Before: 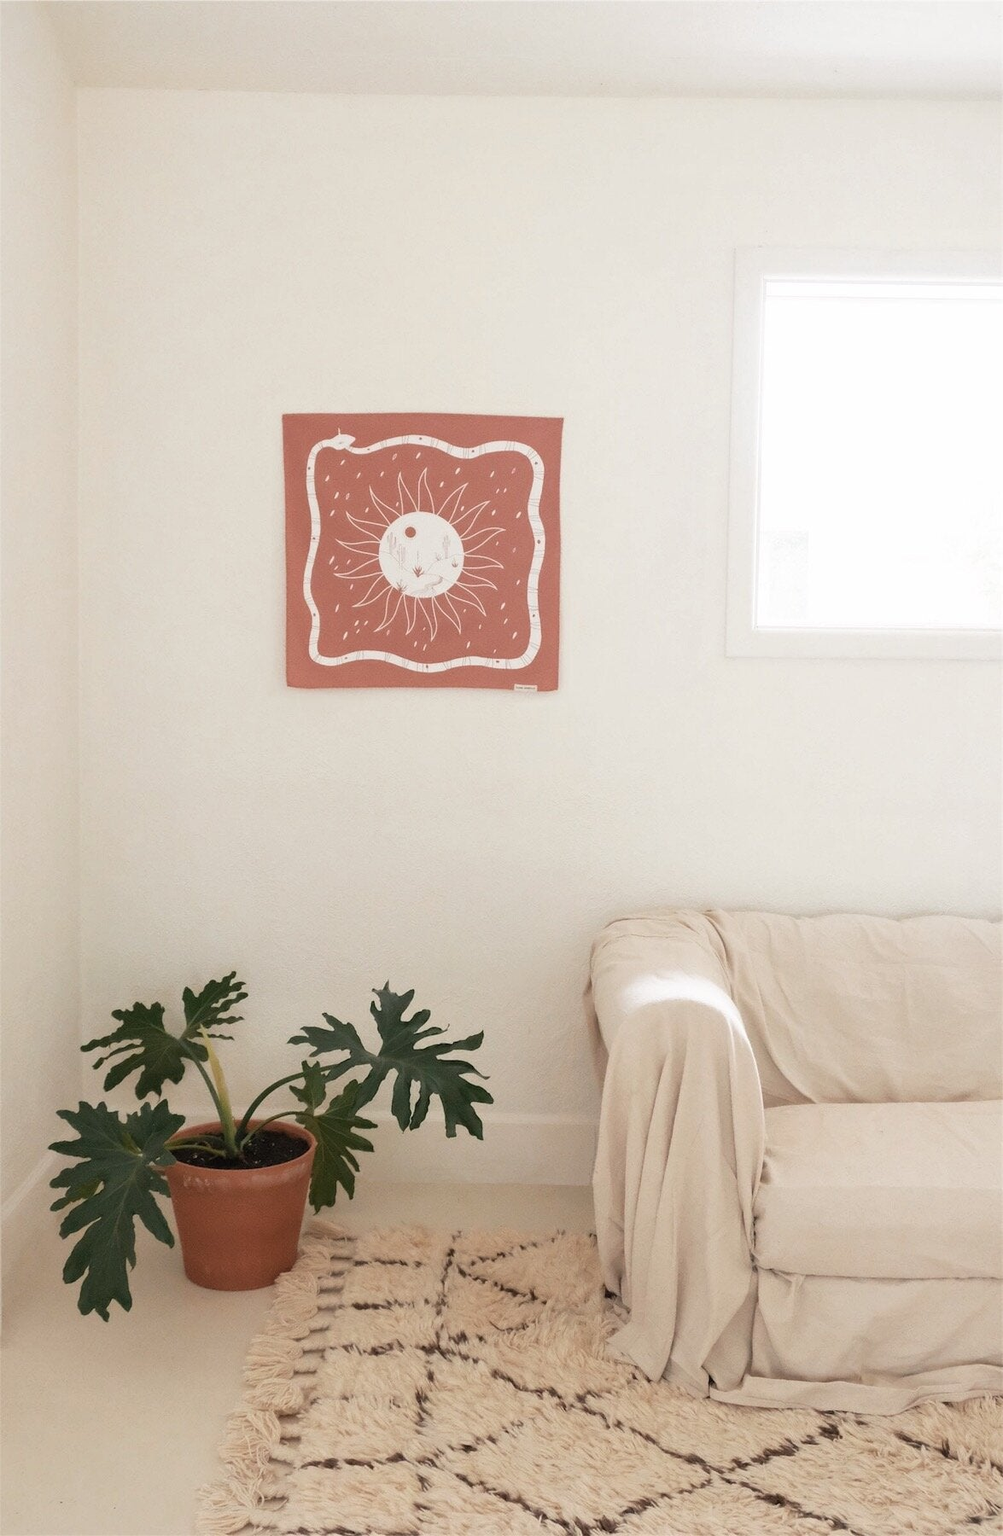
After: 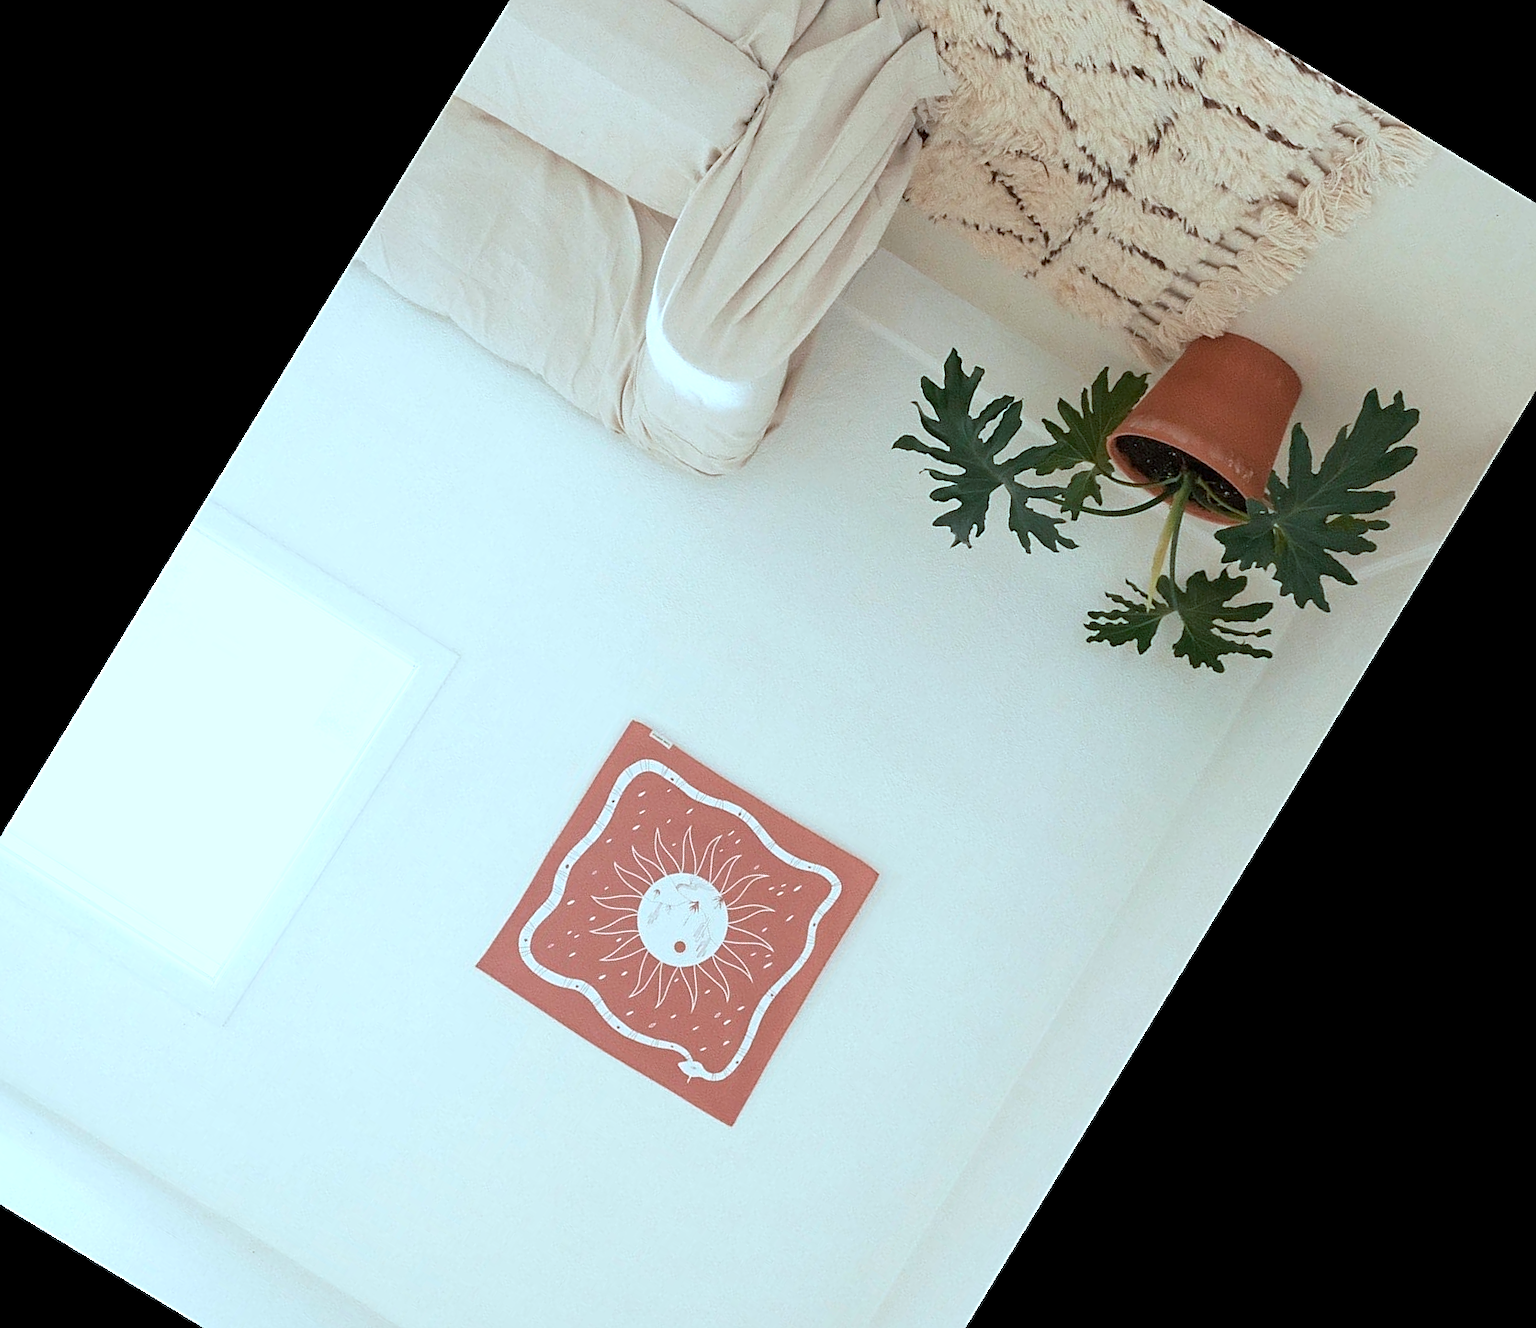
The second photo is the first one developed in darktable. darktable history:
crop and rotate: angle 148.68°, left 9.111%, top 15.603%, right 4.588%, bottom 17.041%
sharpen: amount 0.55
contrast brightness saturation: saturation 0.18
color correction: highlights a* -11.71, highlights b* -15.58
exposure: black level correction 0.002, exposure 0.15 EV, compensate highlight preservation false
